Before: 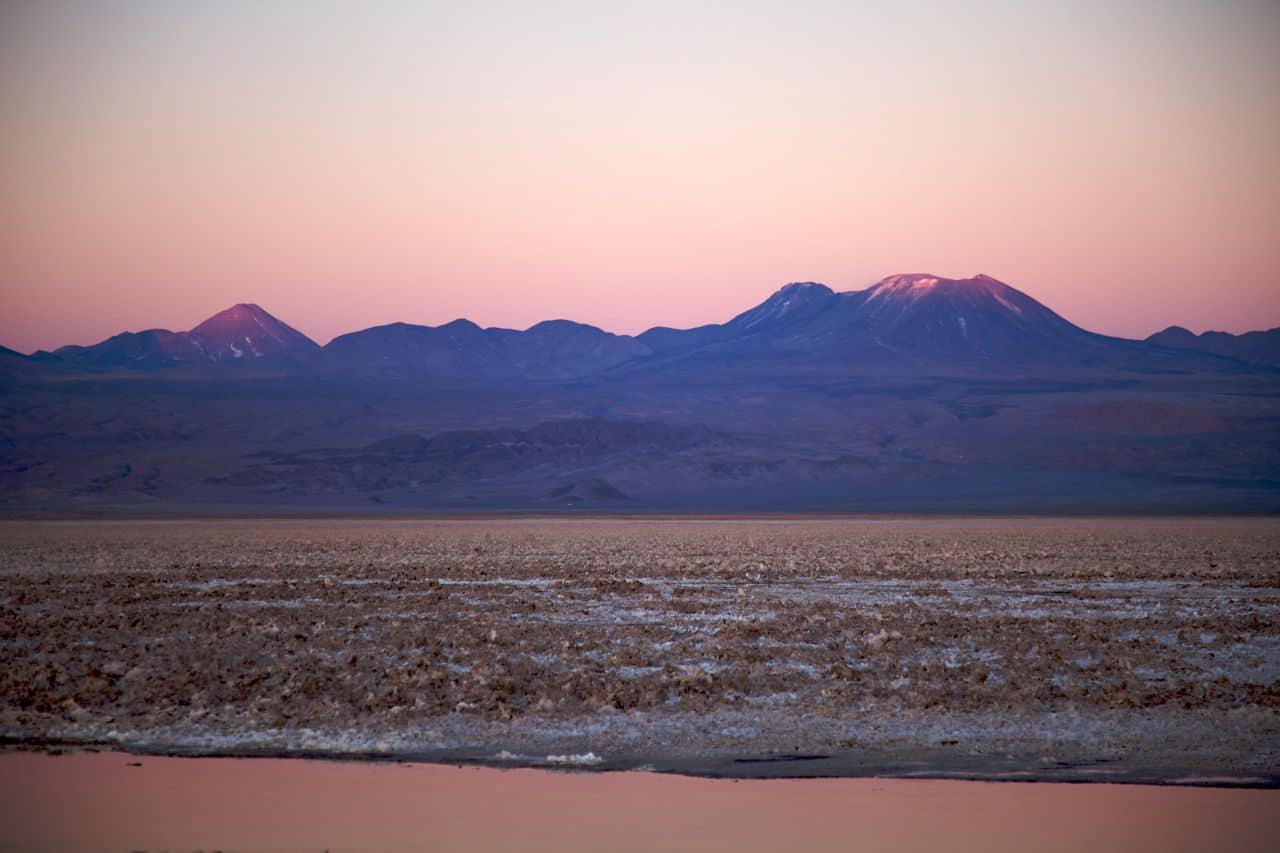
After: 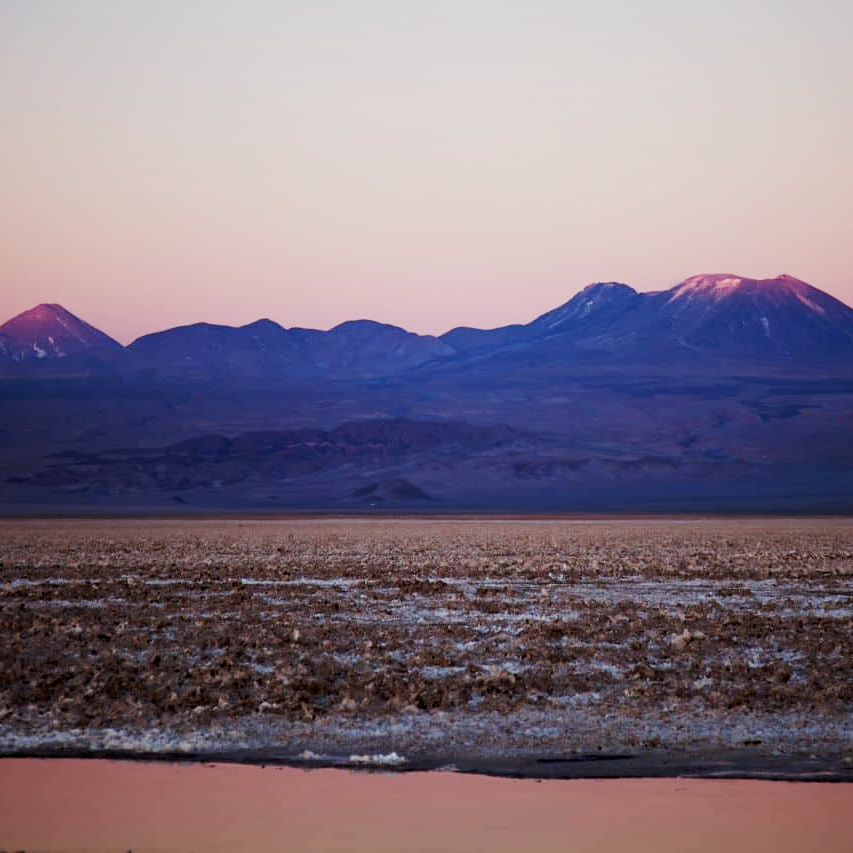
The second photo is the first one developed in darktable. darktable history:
crop and rotate: left 15.446%, right 17.836%
sigmoid: contrast 1.7, skew -0.2, preserve hue 0%, red attenuation 0.1, red rotation 0.035, green attenuation 0.1, green rotation -0.017, blue attenuation 0.15, blue rotation -0.052, base primaries Rec2020
